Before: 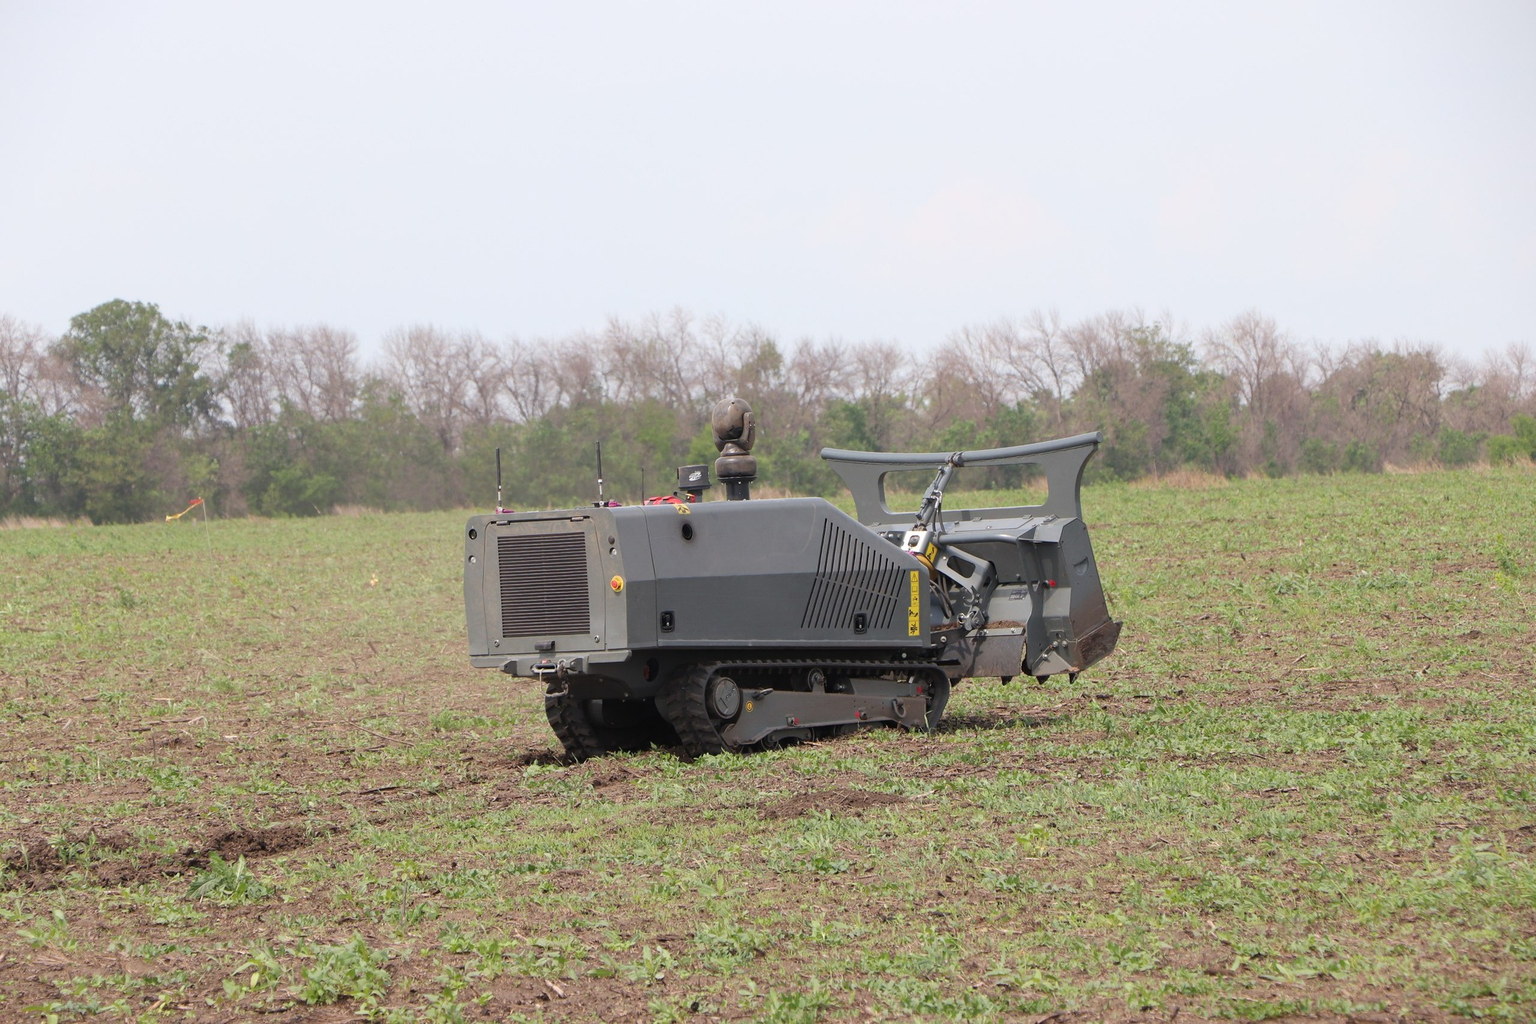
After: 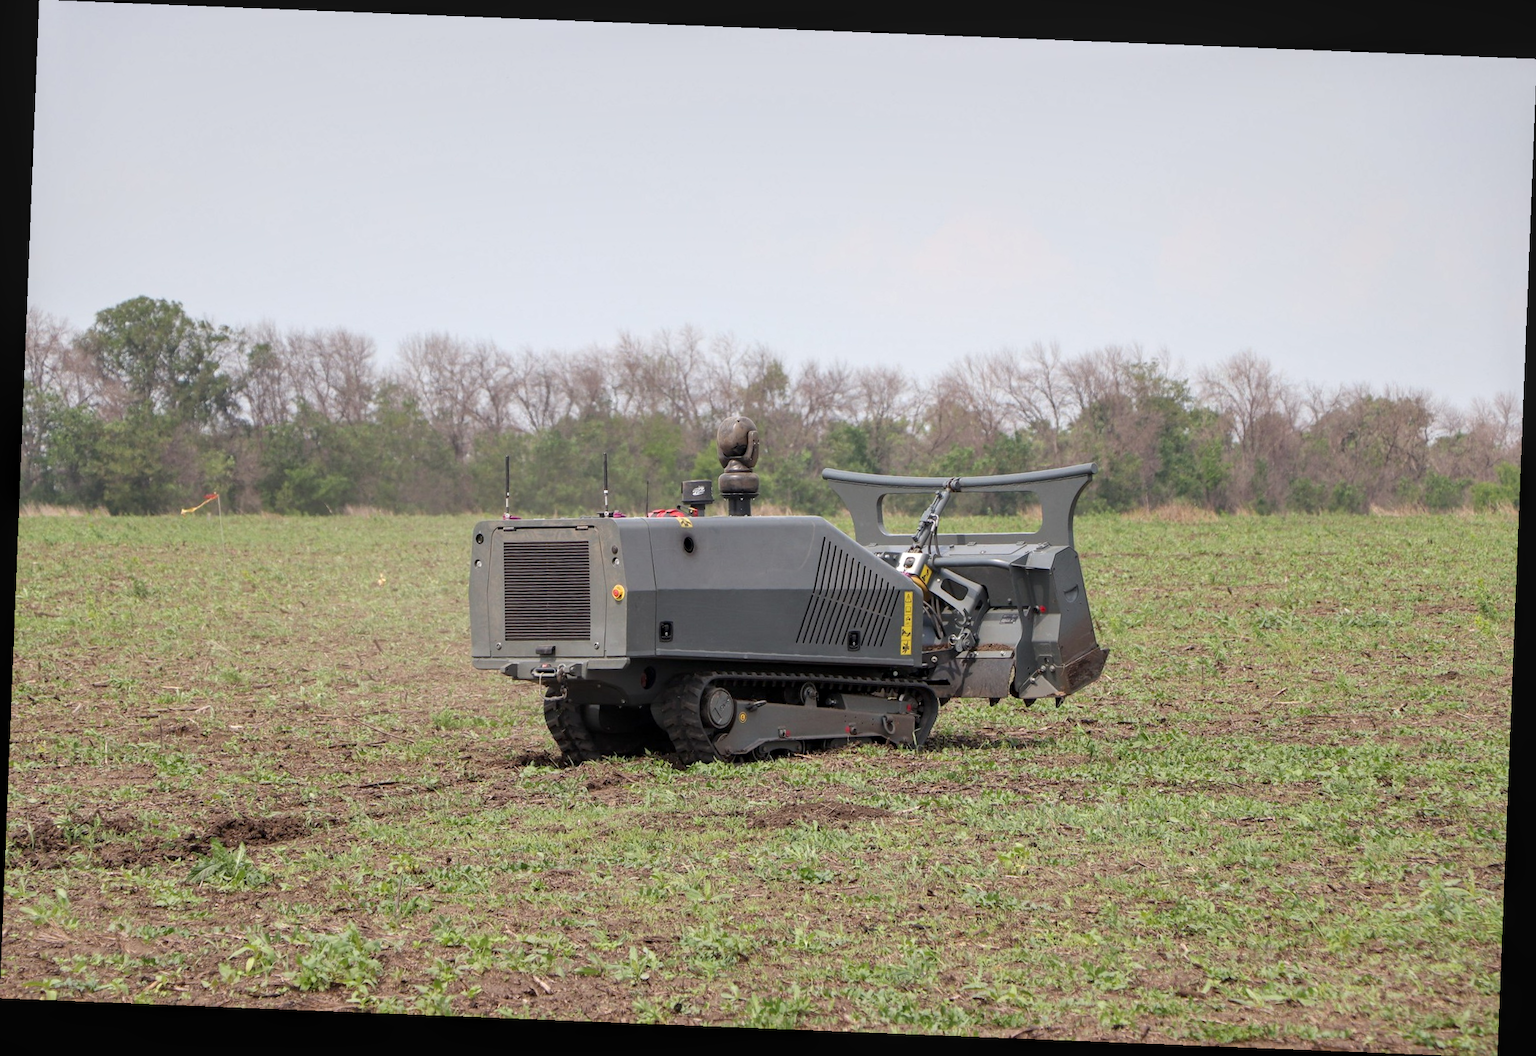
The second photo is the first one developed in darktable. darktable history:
local contrast: on, module defaults
rotate and perspective: rotation 2.27°, automatic cropping off
